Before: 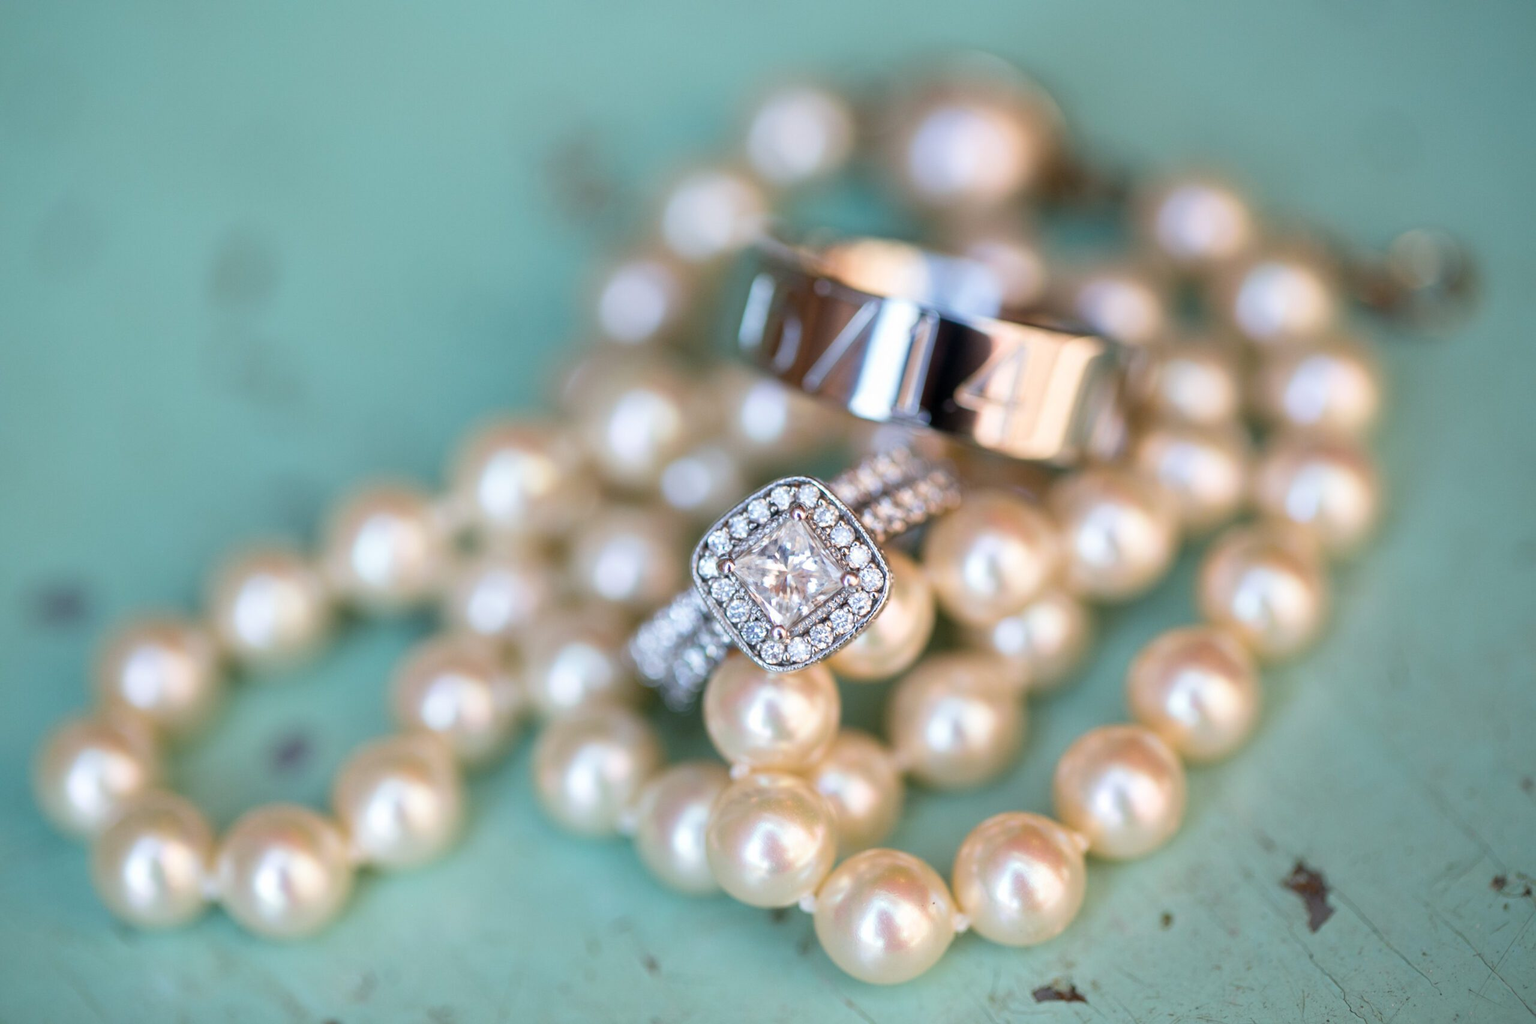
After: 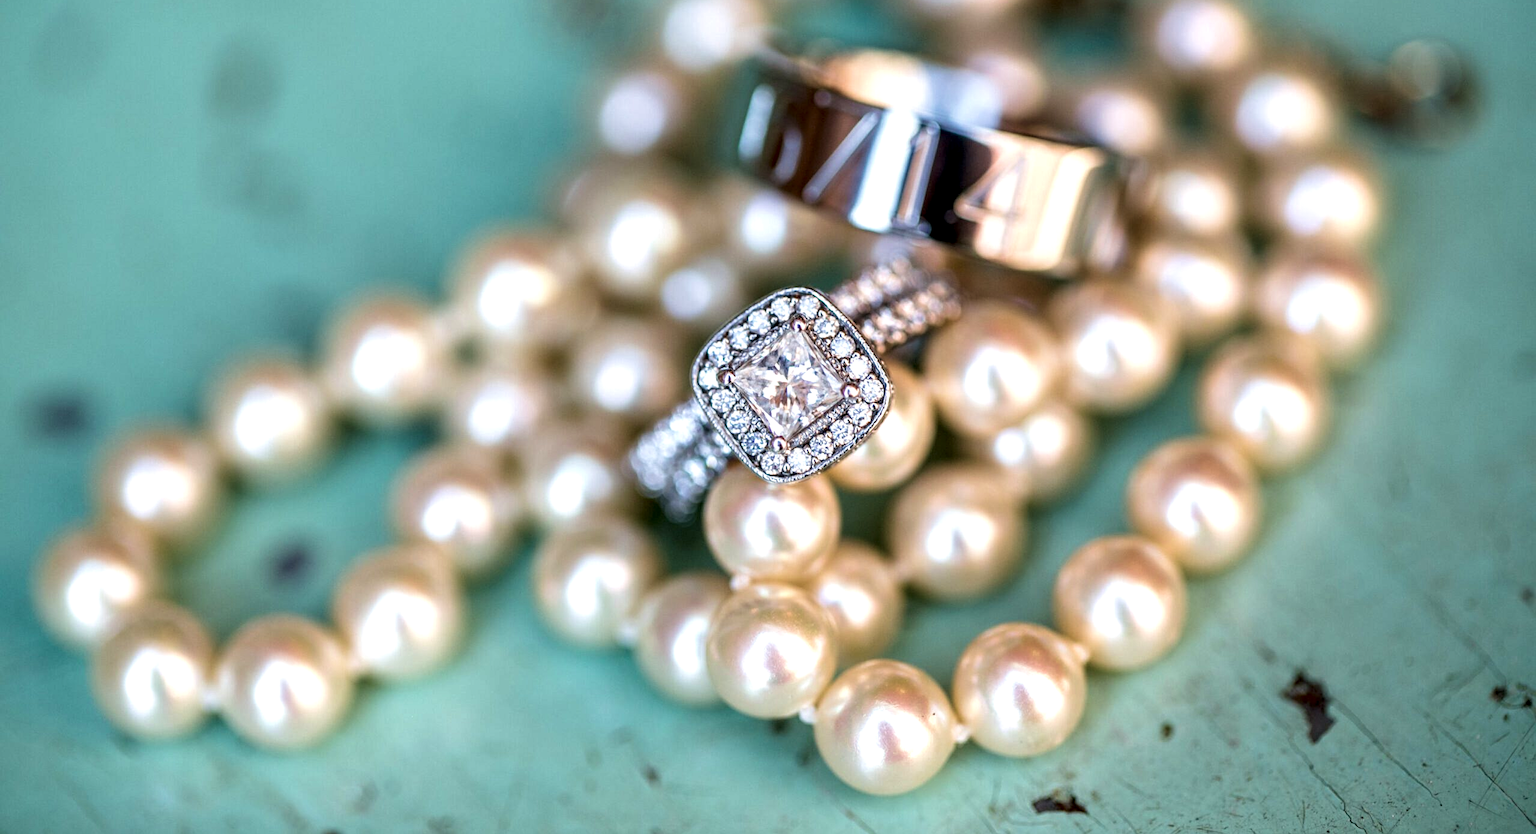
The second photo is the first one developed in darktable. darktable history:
local contrast: highlights 19%, detail 186%
sharpen: amount 0.2
crop and rotate: top 18.507%
velvia: strength 21.76%
